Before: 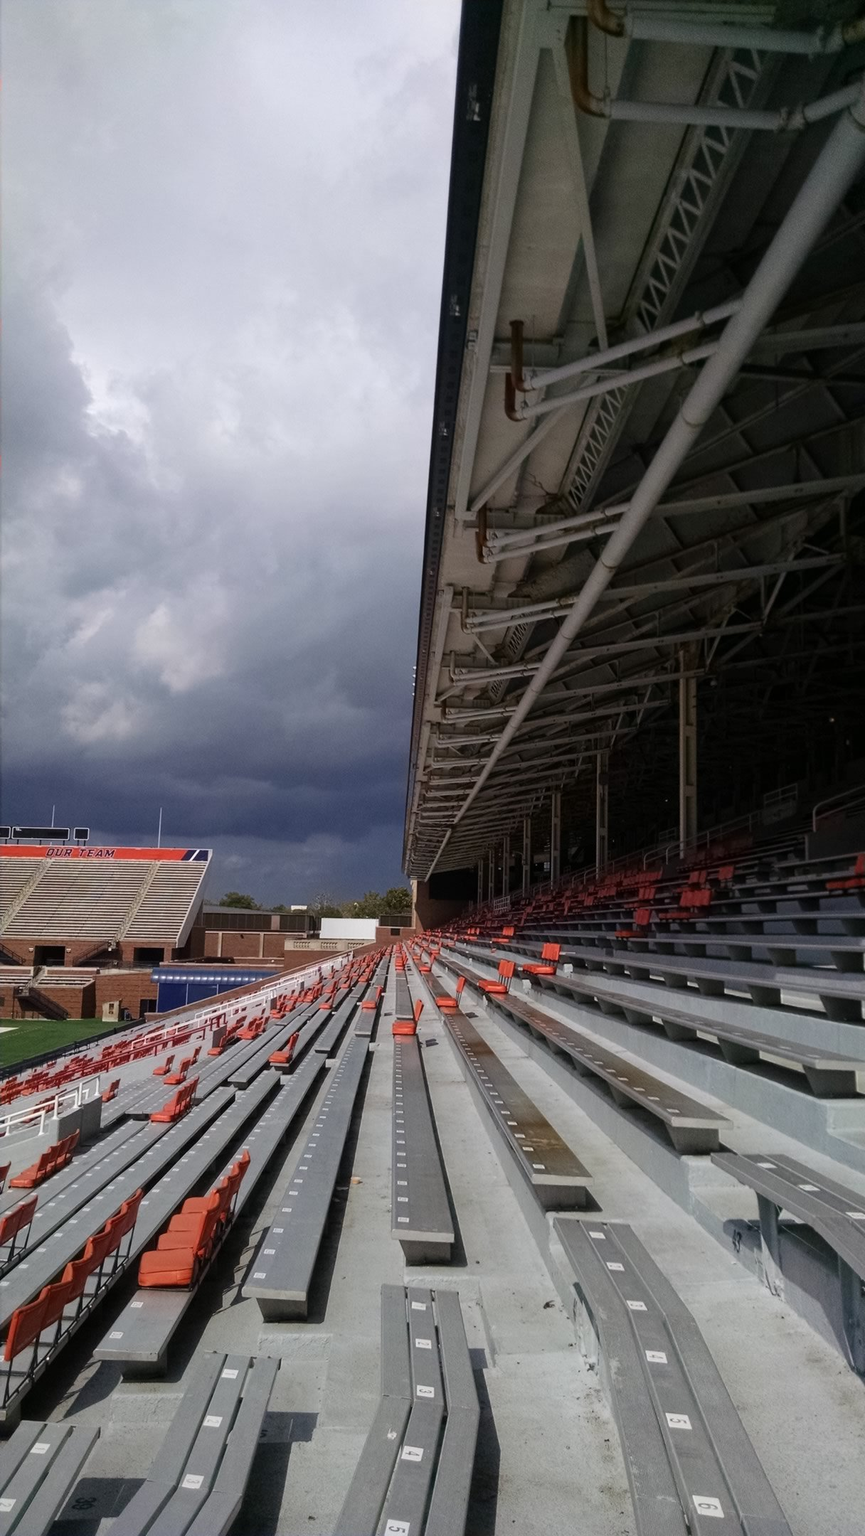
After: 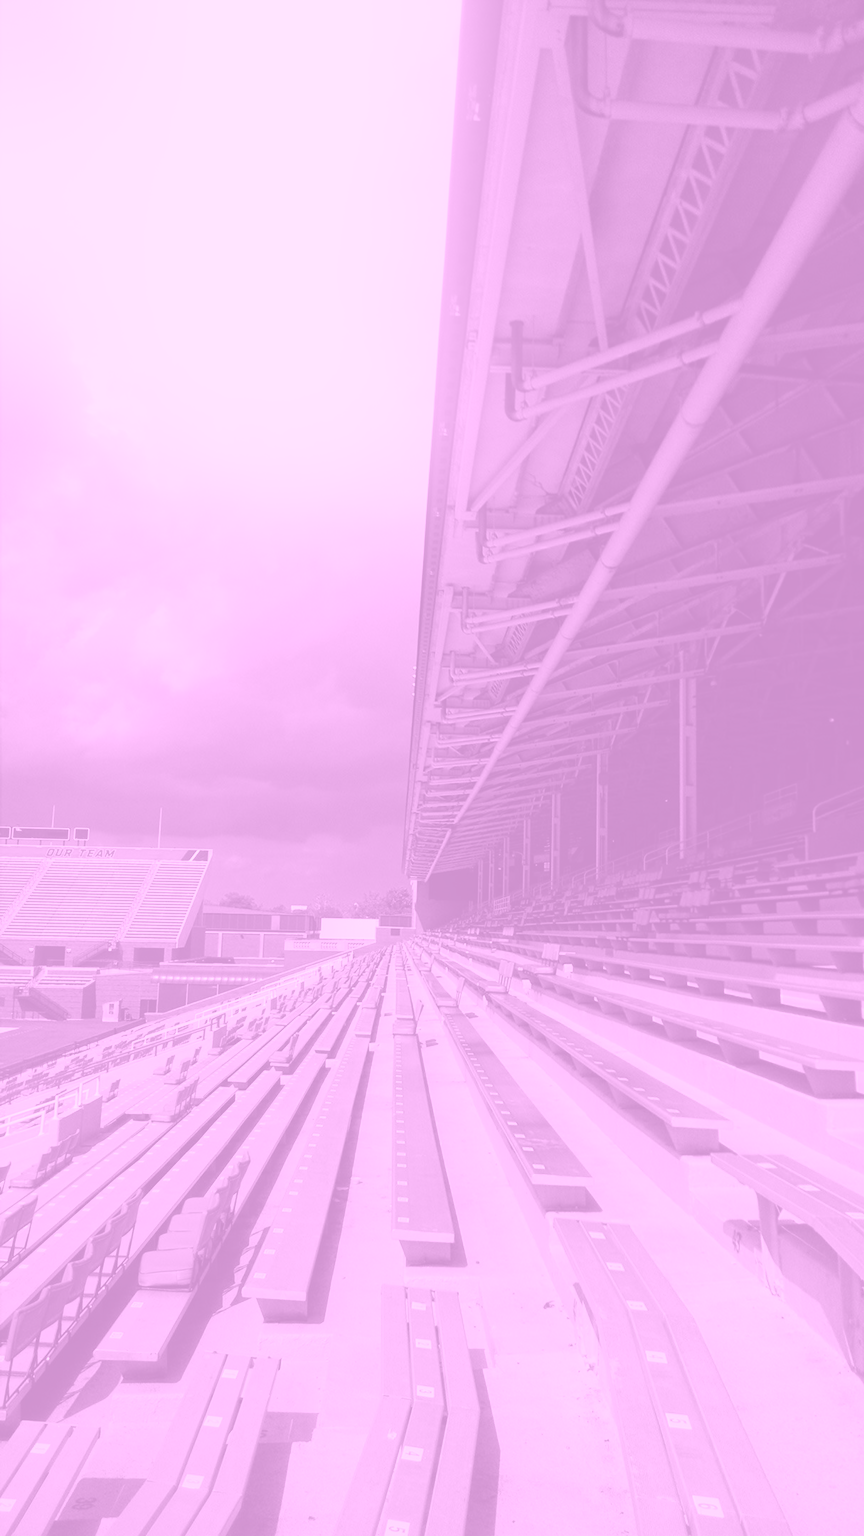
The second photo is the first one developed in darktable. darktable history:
bloom: on, module defaults
colorize: hue 331.2°, saturation 69%, source mix 30.28%, lightness 69.02%, version 1
